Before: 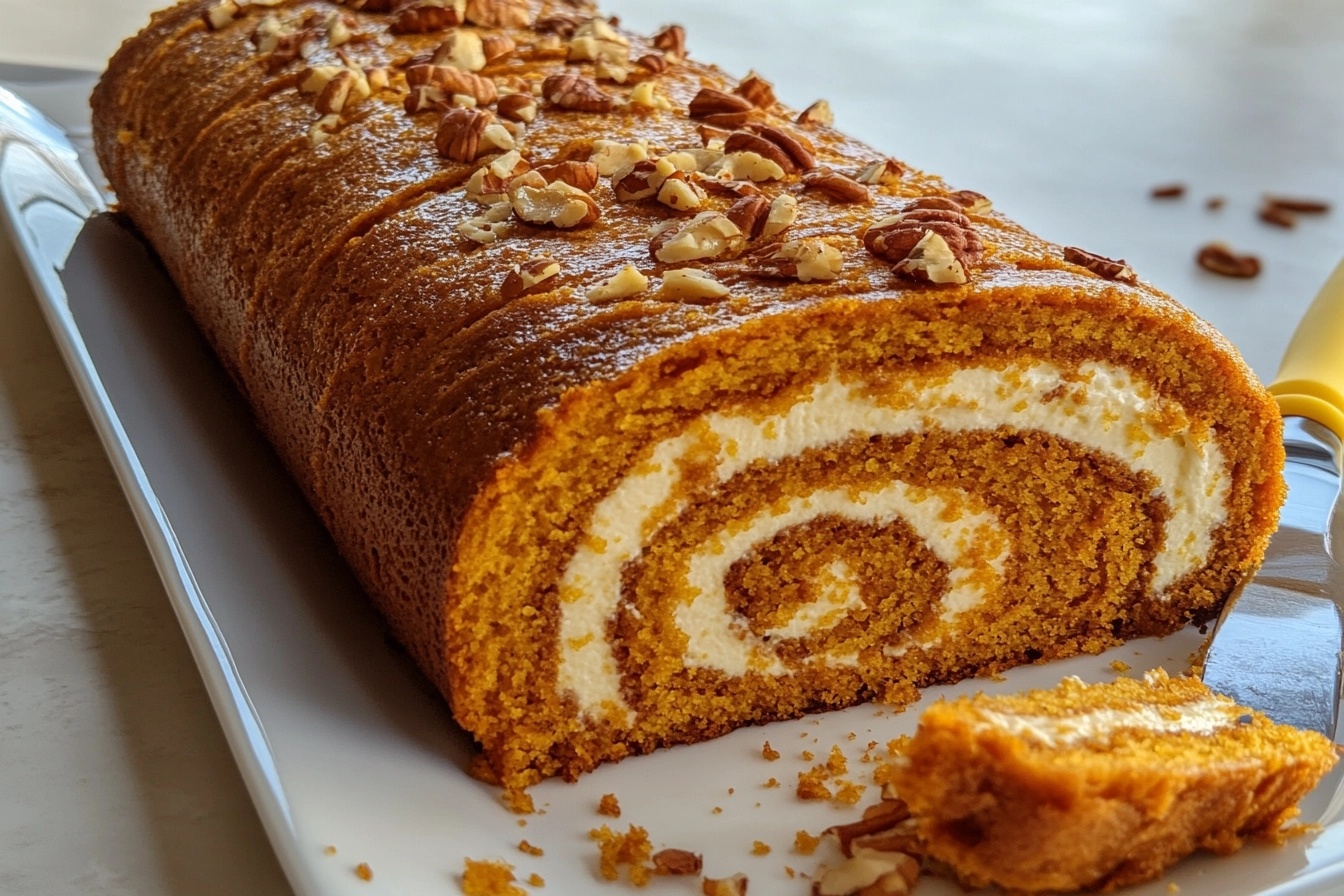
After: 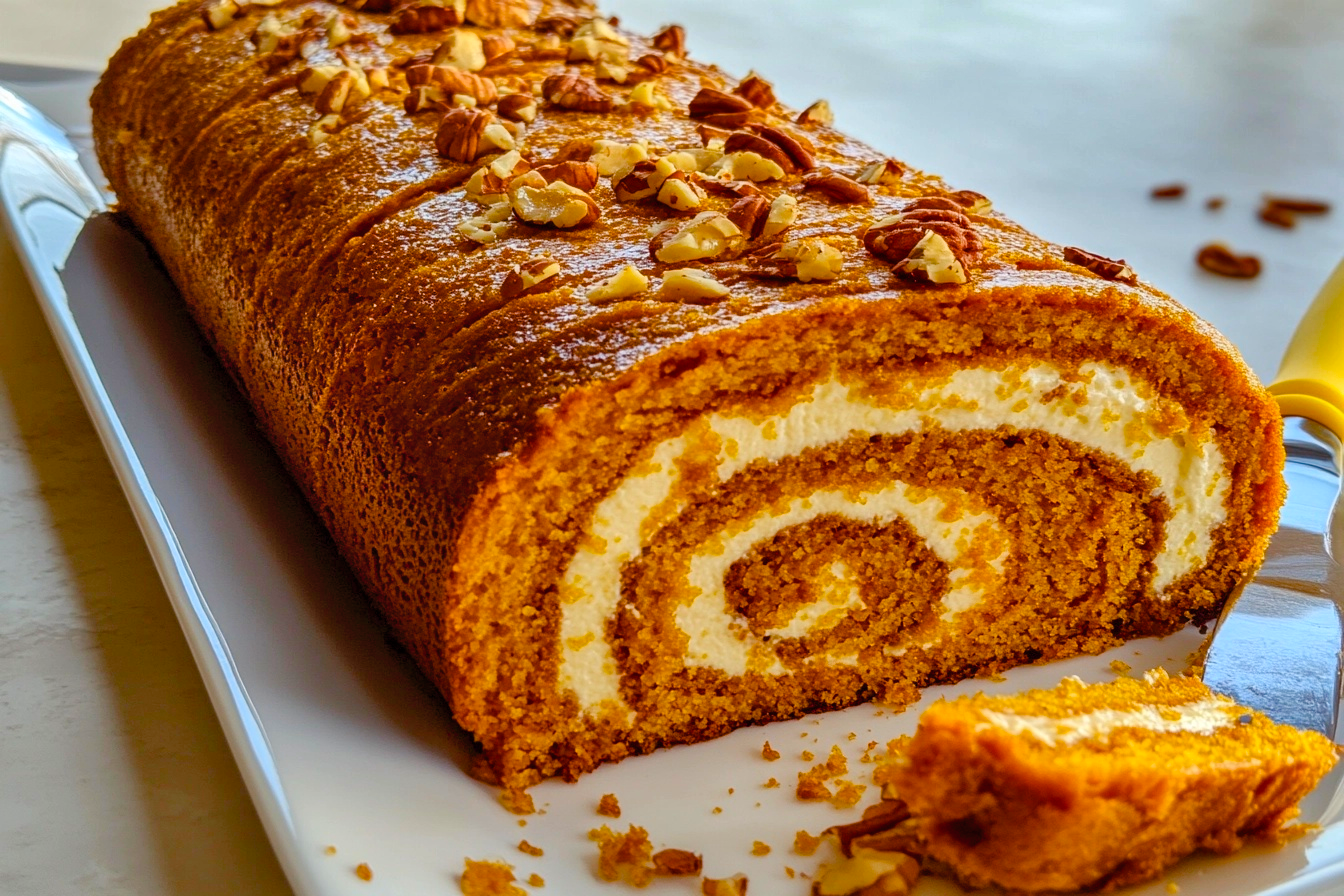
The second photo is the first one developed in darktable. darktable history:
color balance rgb: perceptual saturation grading › global saturation 35%, perceptual saturation grading › highlights -25%, perceptual saturation grading › shadows 50%
contrast brightness saturation: contrast 0.07, brightness 0.08, saturation 0.18
shadows and highlights: soften with gaussian
exposure: compensate highlight preservation false
